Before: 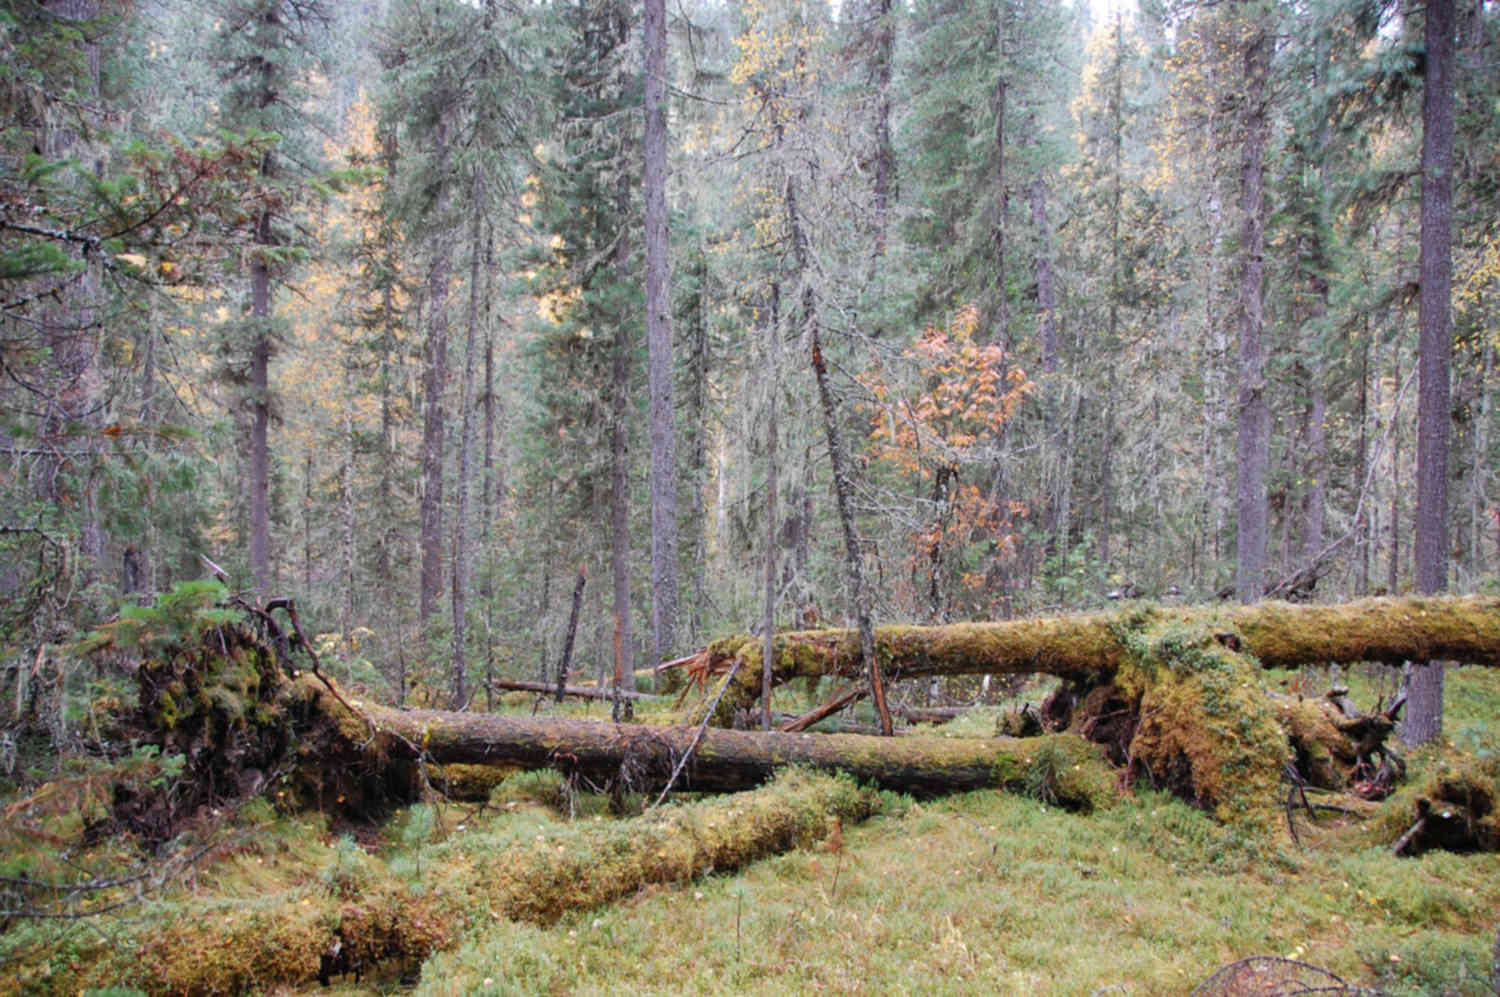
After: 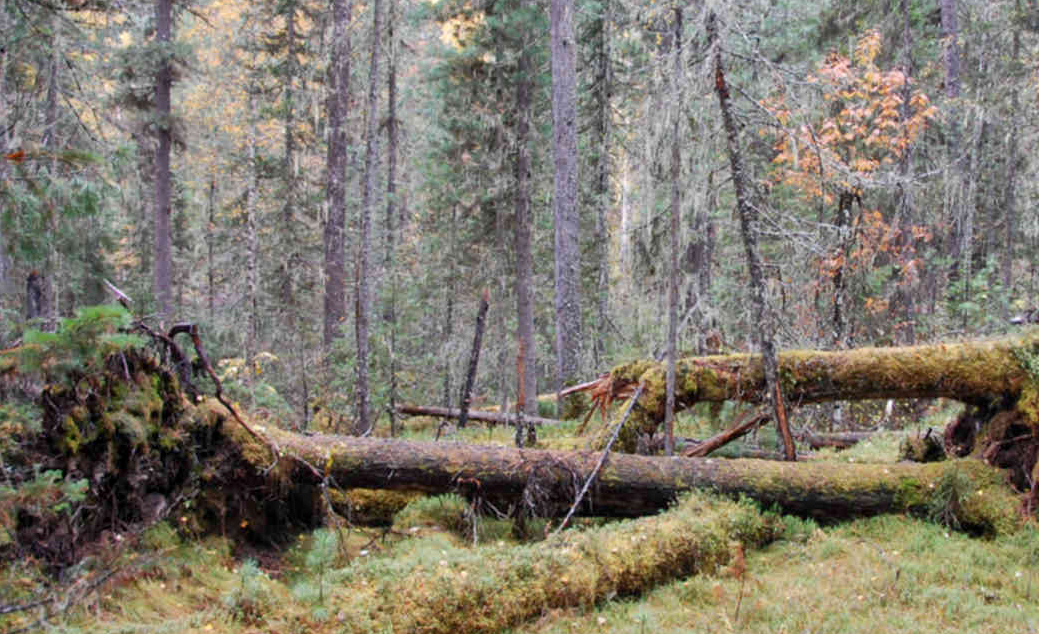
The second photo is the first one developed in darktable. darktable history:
crop: left 6.488%, top 27.668%, right 24.183%, bottom 8.656%
local contrast: mode bilateral grid, contrast 20, coarseness 50, detail 120%, midtone range 0.2
exposure: compensate highlight preservation false
